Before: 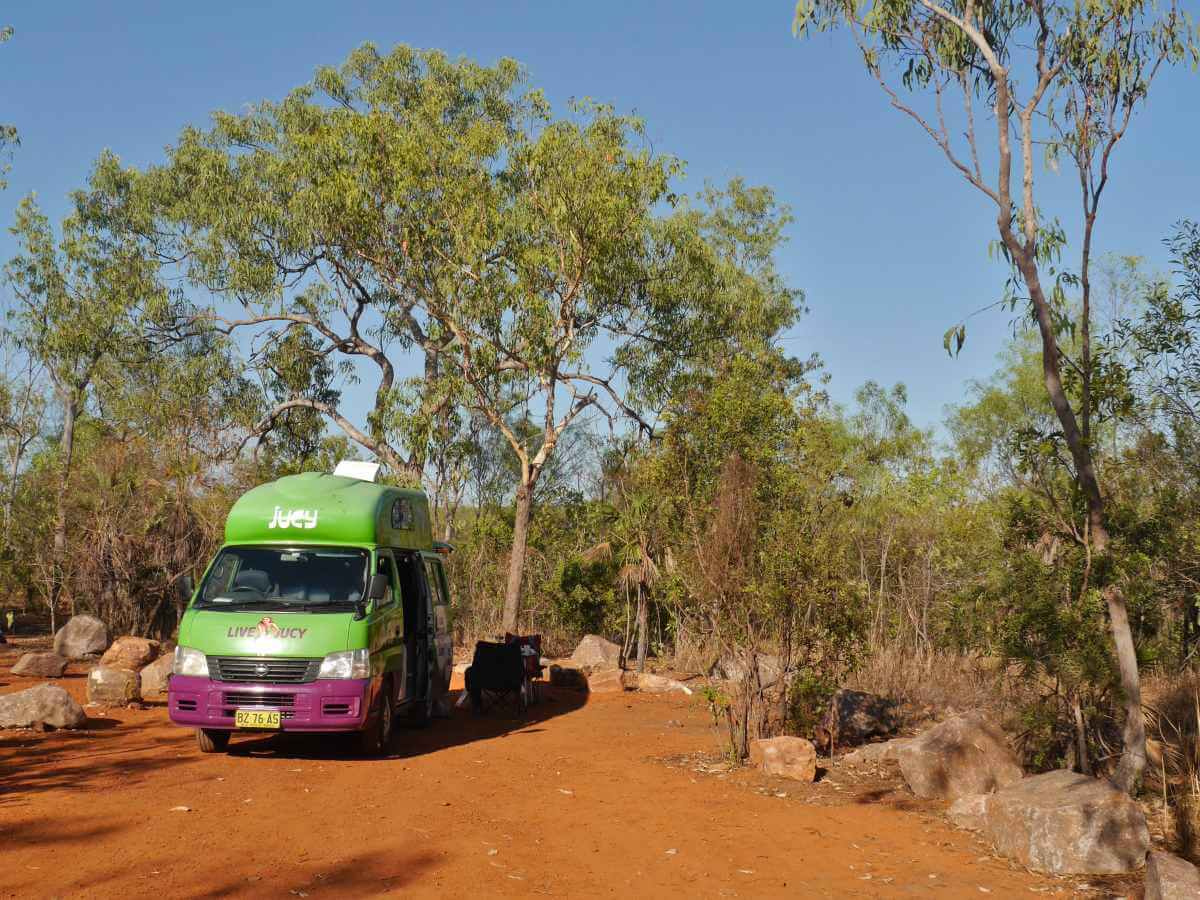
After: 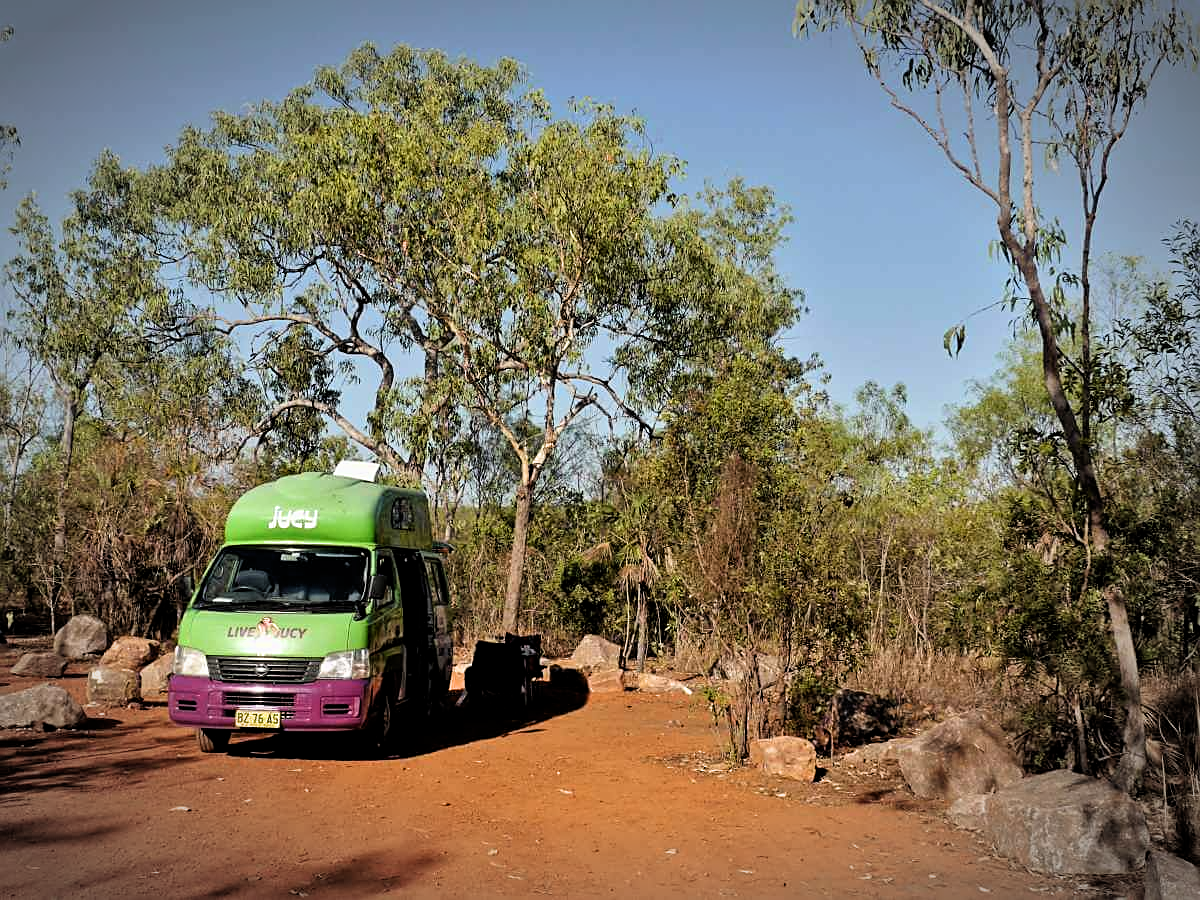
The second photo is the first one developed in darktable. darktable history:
sharpen: on, module defaults
vignetting: brightness -0.575, center (-0.012, 0), automatic ratio true
filmic rgb: middle gray luminance 8.9%, black relative exposure -6.28 EV, white relative exposure 2.71 EV, threshold 5.97 EV, target black luminance 0%, hardness 4.75, latitude 73.28%, contrast 1.33, shadows ↔ highlights balance 9.72%, color science v6 (2022), iterations of high-quality reconstruction 0, enable highlight reconstruction true
